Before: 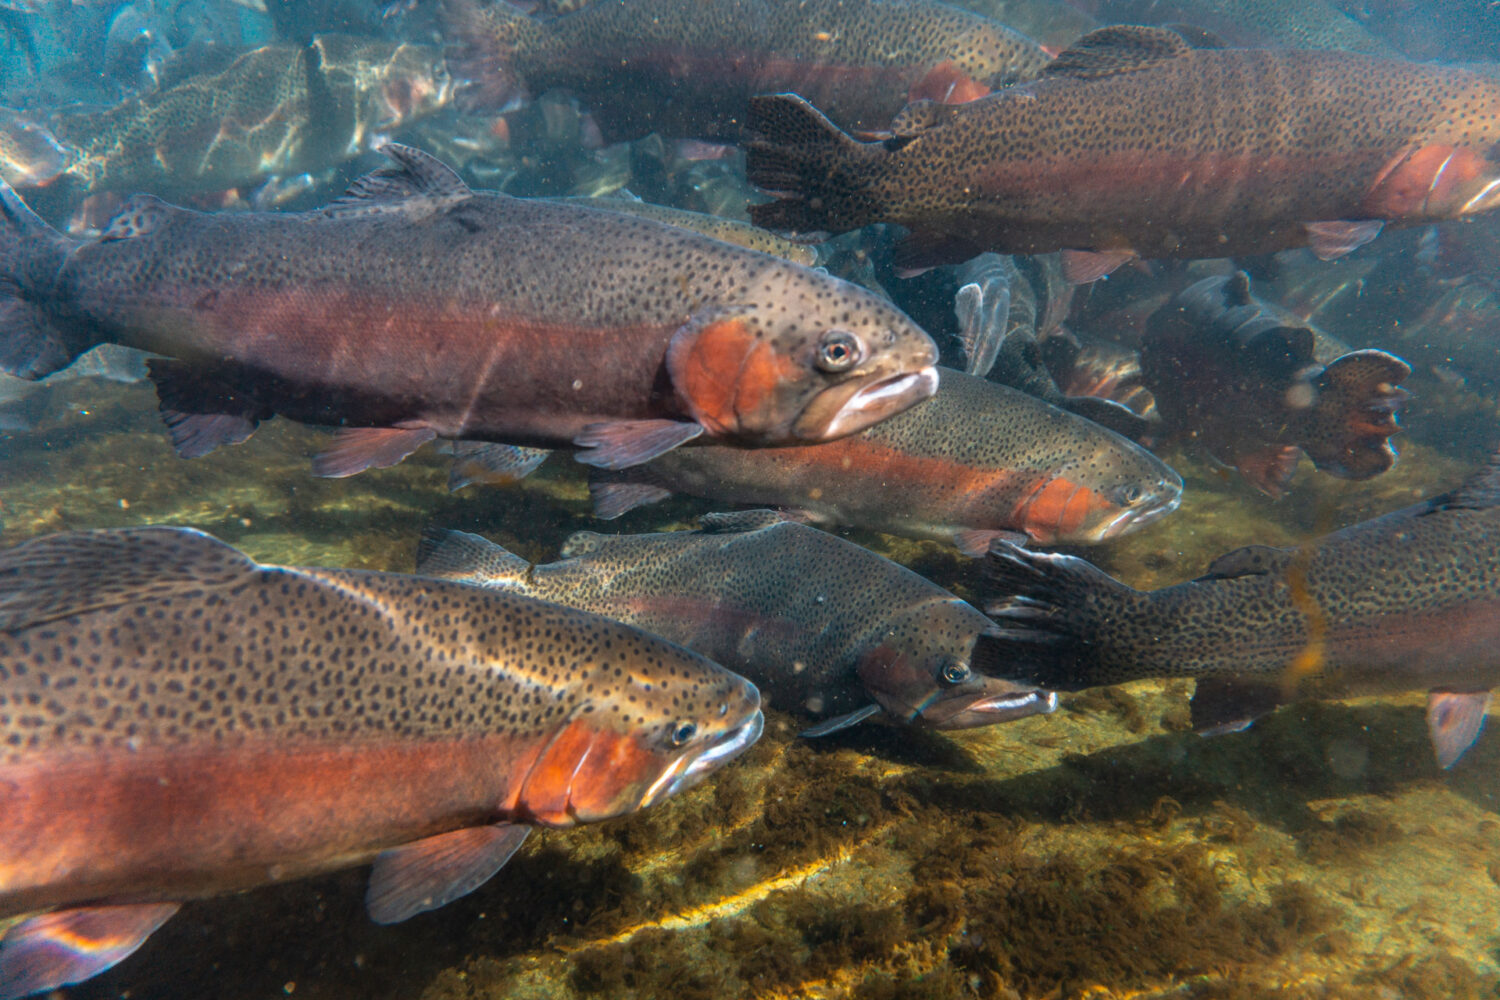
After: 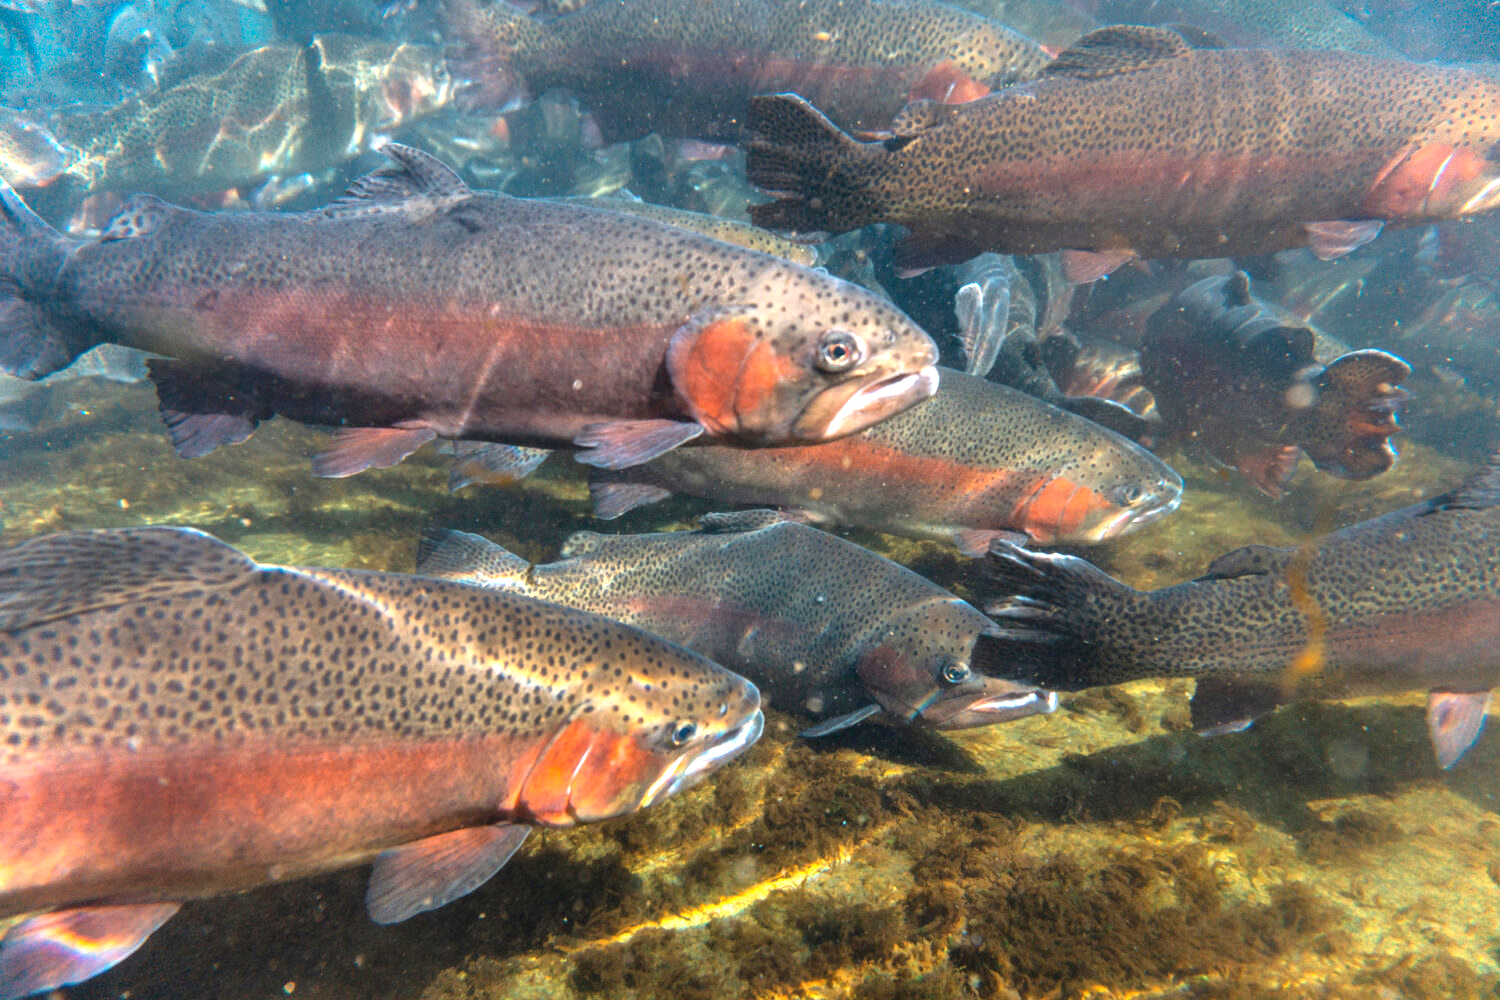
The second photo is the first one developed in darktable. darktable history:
exposure: black level correction 0, exposure 0.9 EV, compensate highlight preservation false
shadows and highlights: shadows 60, soften with gaussian
